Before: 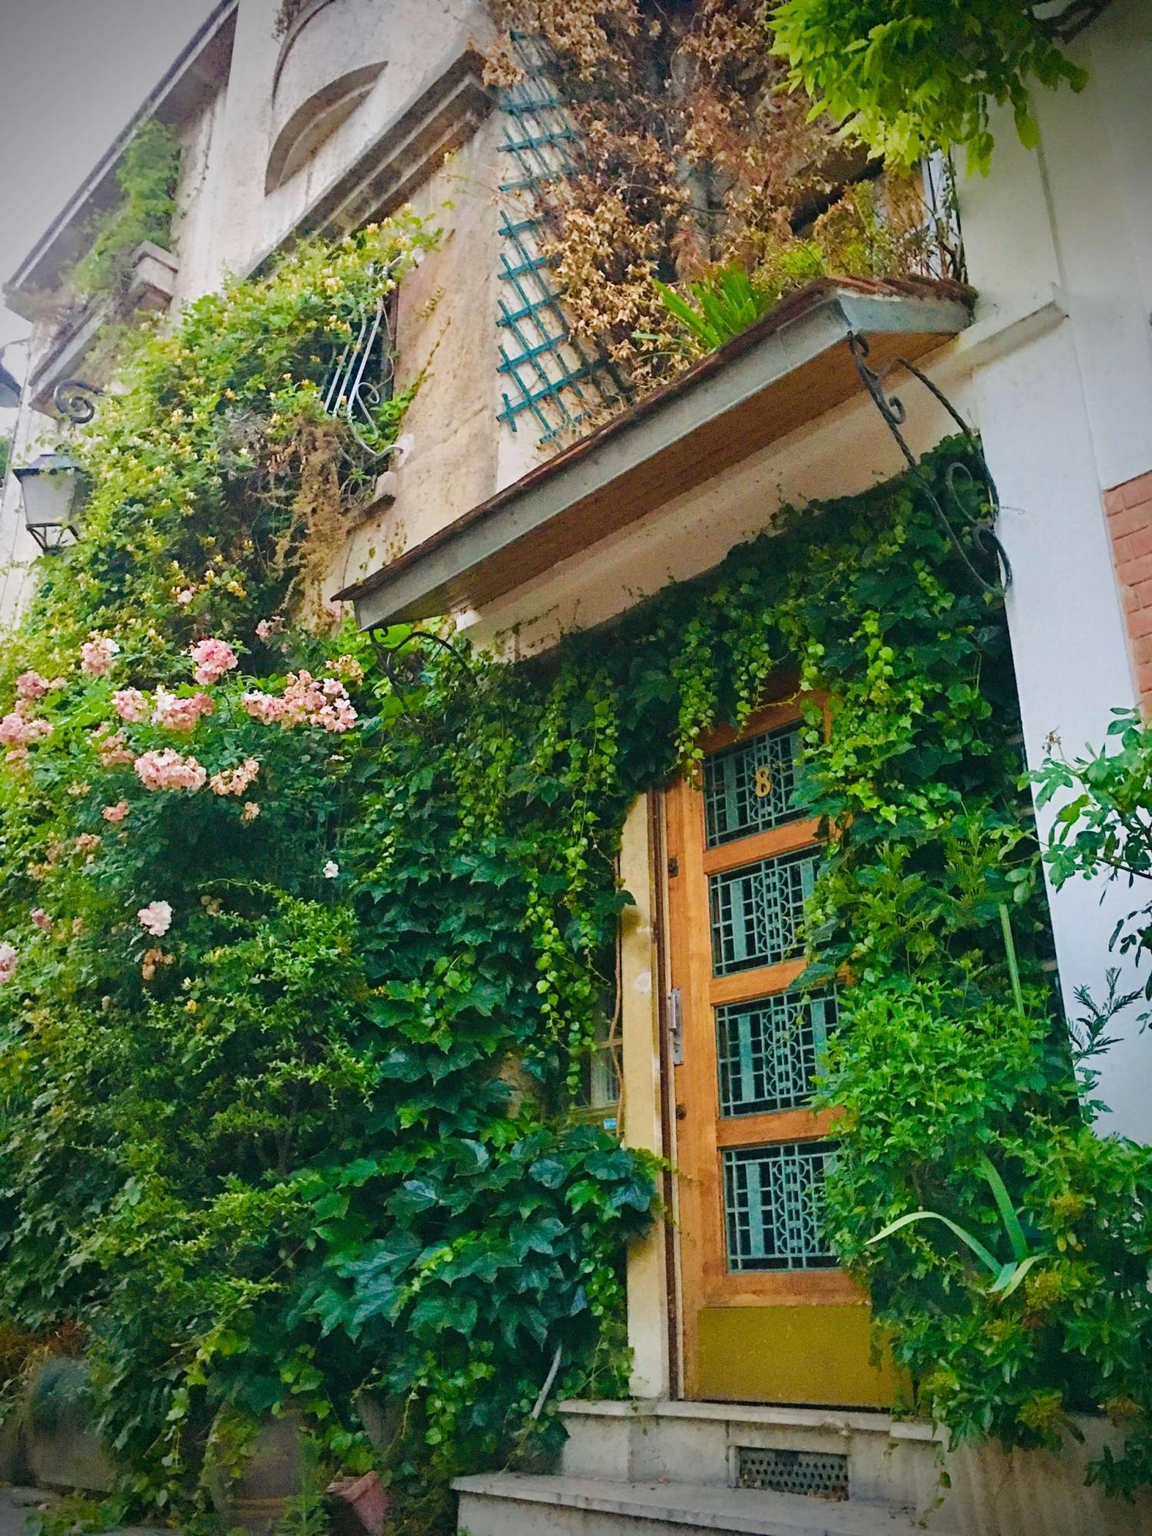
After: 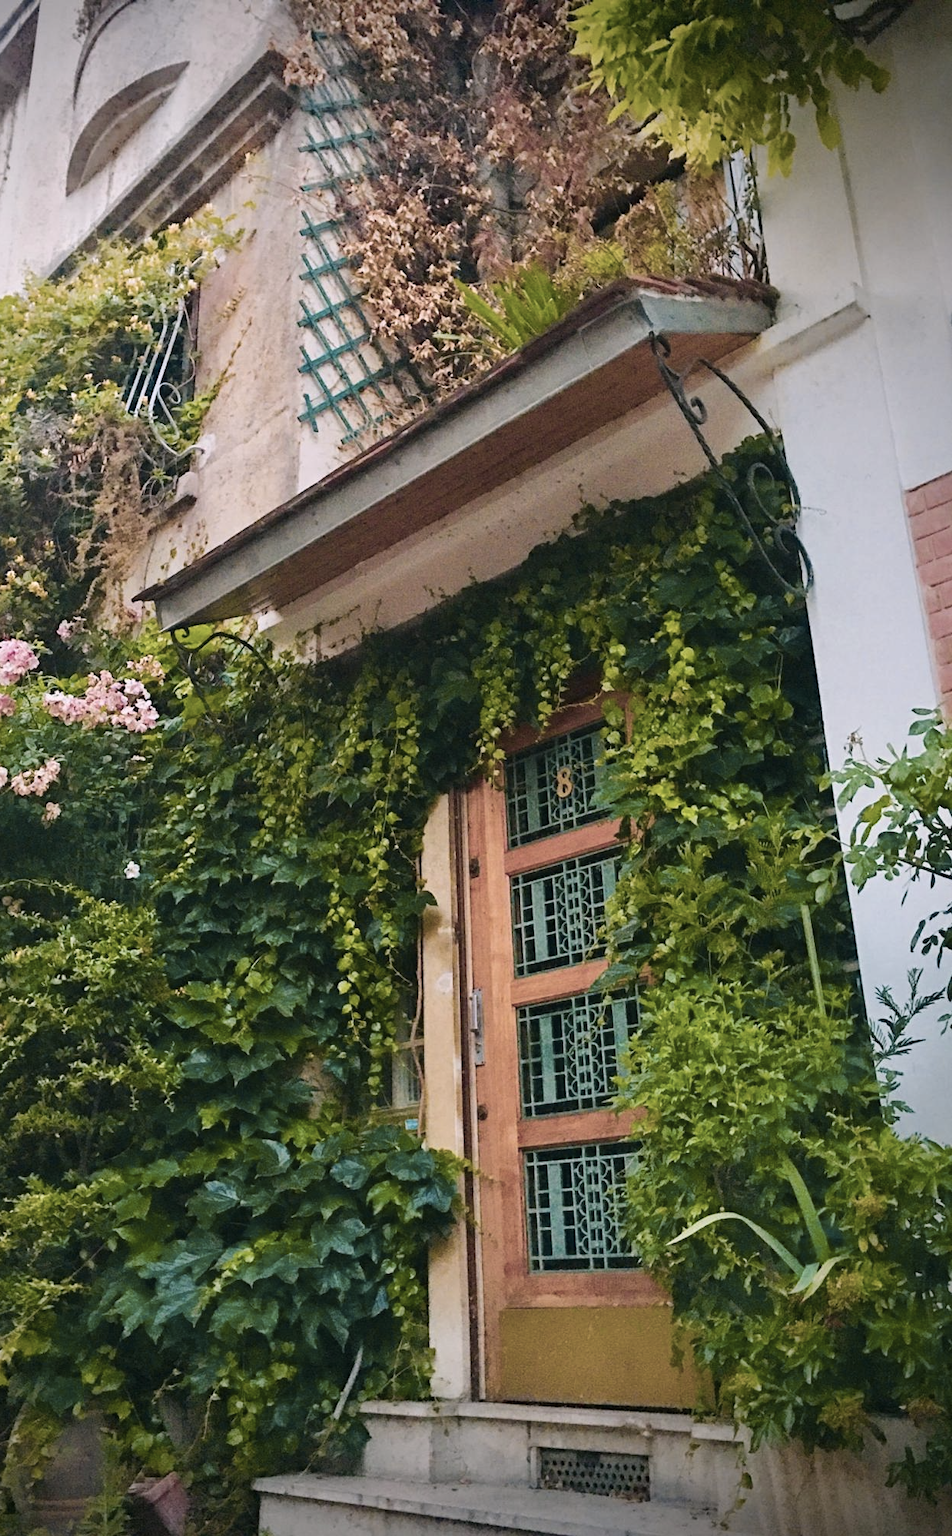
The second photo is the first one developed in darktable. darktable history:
crop: left 17.326%, bottom 0.024%
contrast brightness saturation: contrast 0.097, saturation -0.356
color balance rgb: shadows lift › hue 85.68°, highlights gain › chroma 1.549%, highlights gain › hue 311.44°, perceptual saturation grading › global saturation 0.811%, hue shift -13.55°
